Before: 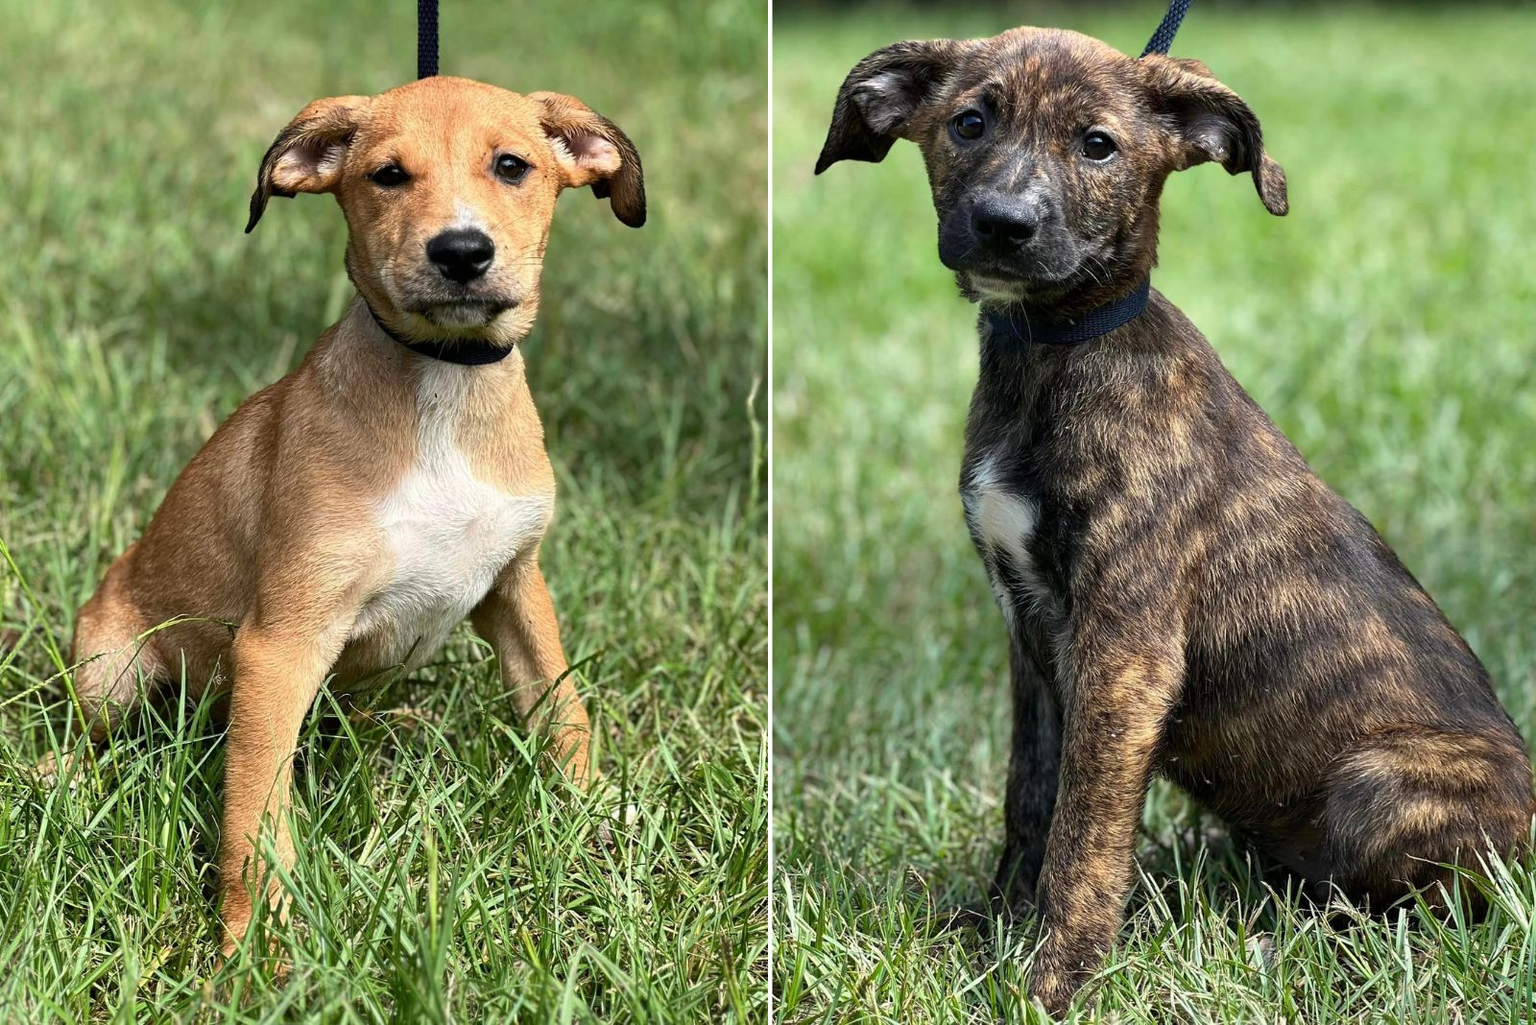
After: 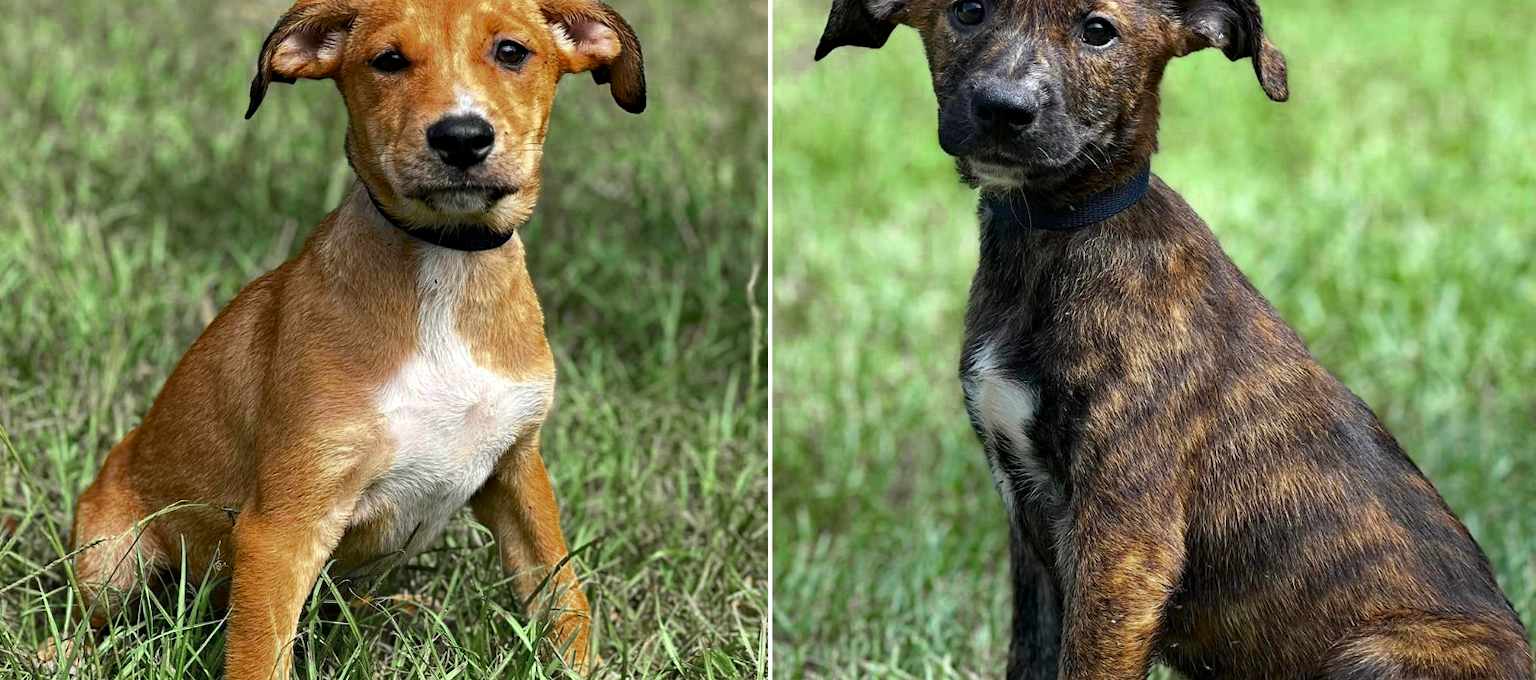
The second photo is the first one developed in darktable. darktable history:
crop: top 11.17%, bottom 22.42%
color zones: curves: ch0 [(0.11, 0.396) (0.195, 0.36) (0.25, 0.5) (0.303, 0.412) (0.357, 0.544) (0.75, 0.5) (0.967, 0.328)]; ch1 [(0, 0.468) (0.112, 0.512) (0.202, 0.6) (0.25, 0.5) (0.307, 0.352) (0.357, 0.544) (0.75, 0.5) (0.963, 0.524)], mix 27.23%
haze removal: compatibility mode true, adaptive false
tone equalizer: mask exposure compensation -0.491 EV
